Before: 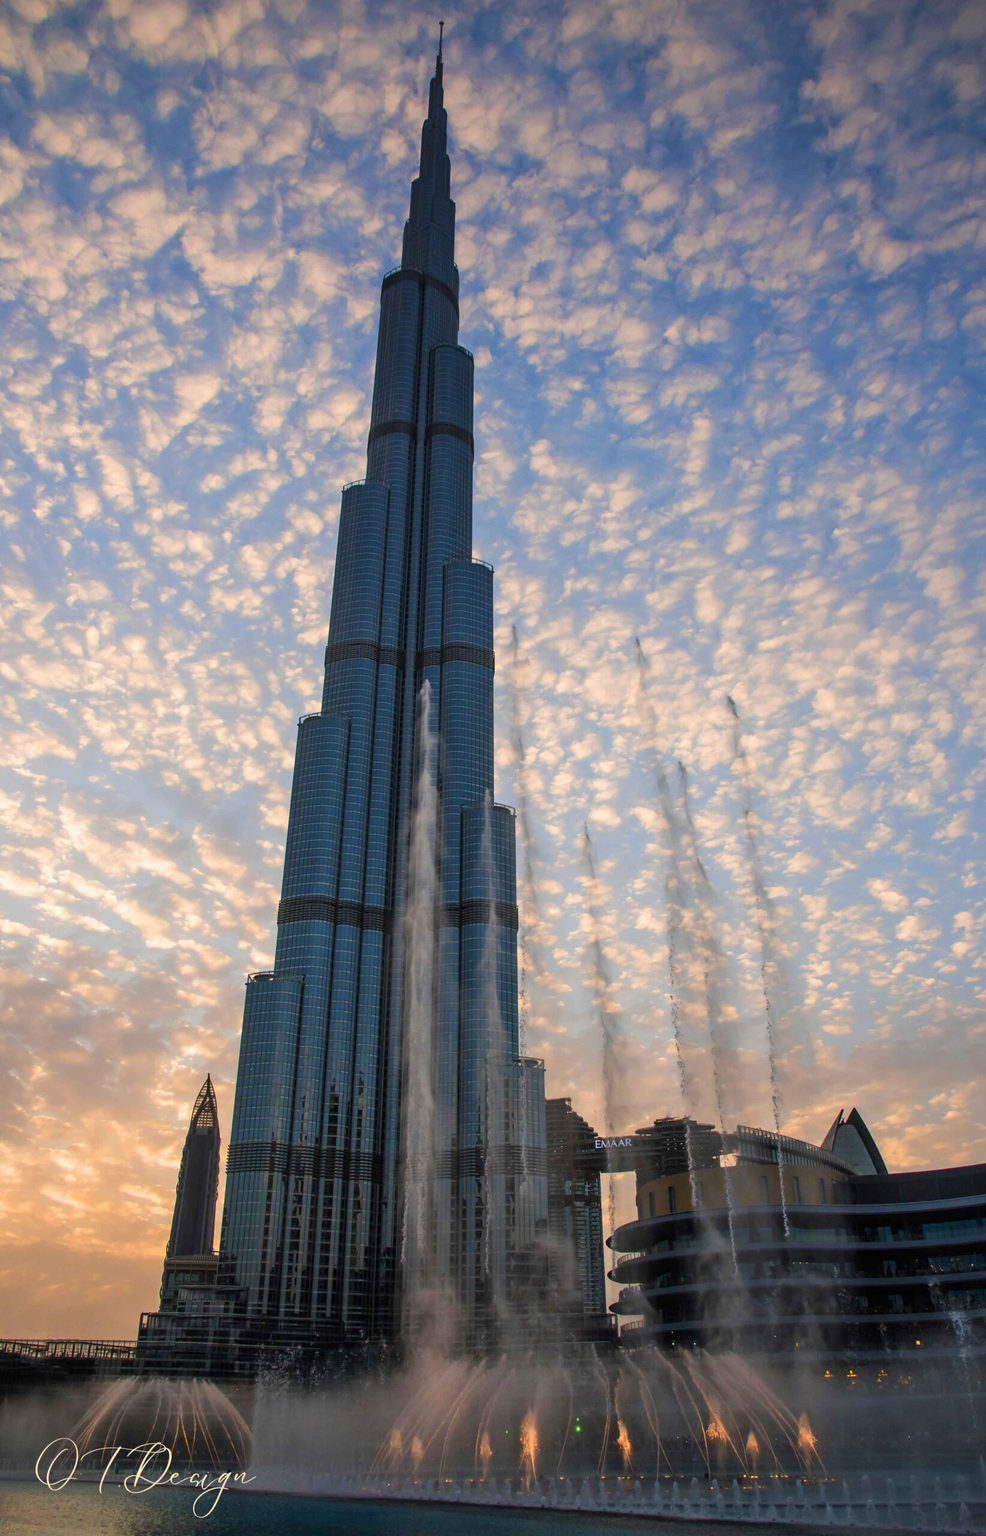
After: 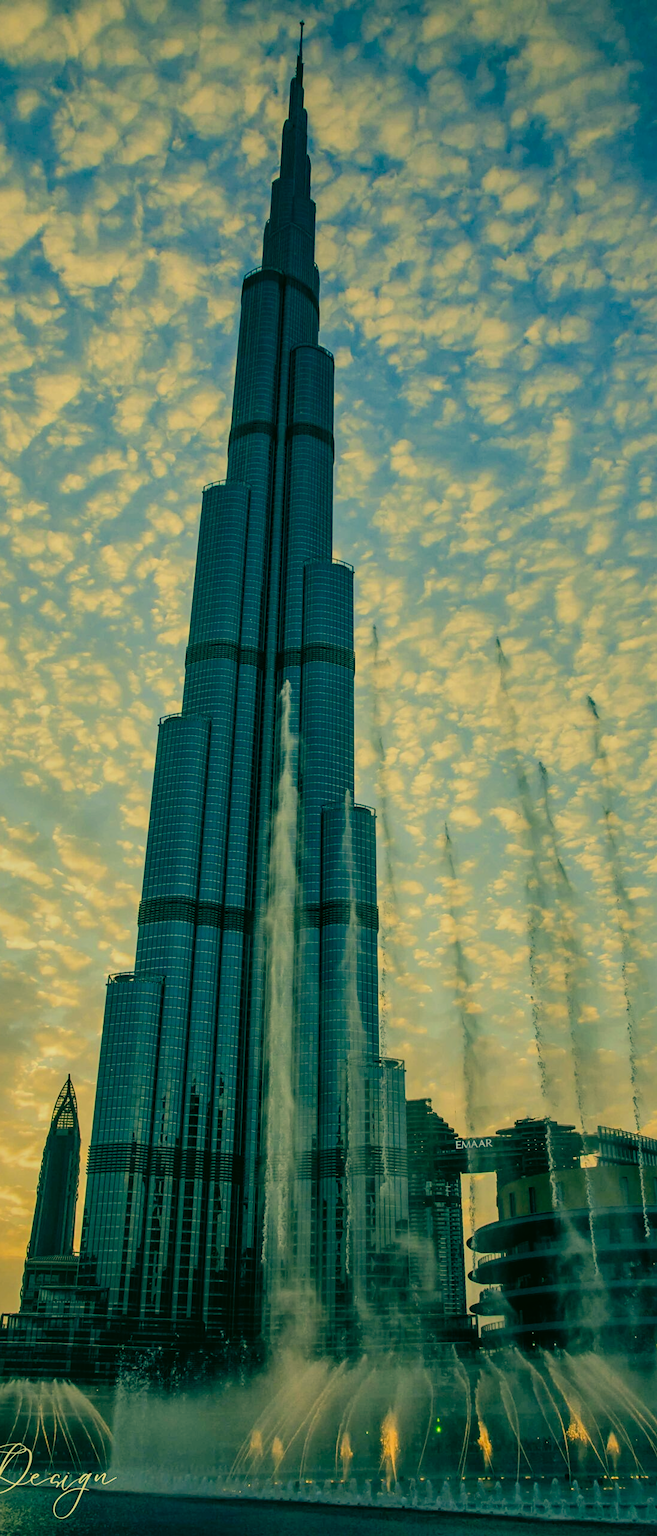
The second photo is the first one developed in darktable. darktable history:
crop and rotate: left 14.292%, right 19.041%
sharpen: amount 0.2
shadows and highlights: shadows 22.7, highlights -48.71, soften with gaussian
color correction: highlights a* 1.83, highlights b* 34.02, shadows a* -36.68, shadows b* -5.48
filmic rgb: black relative exposure -7.65 EV, white relative exposure 4.56 EV, hardness 3.61, color science v6 (2022)
exposure: compensate highlight preservation false
local contrast: on, module defaults
